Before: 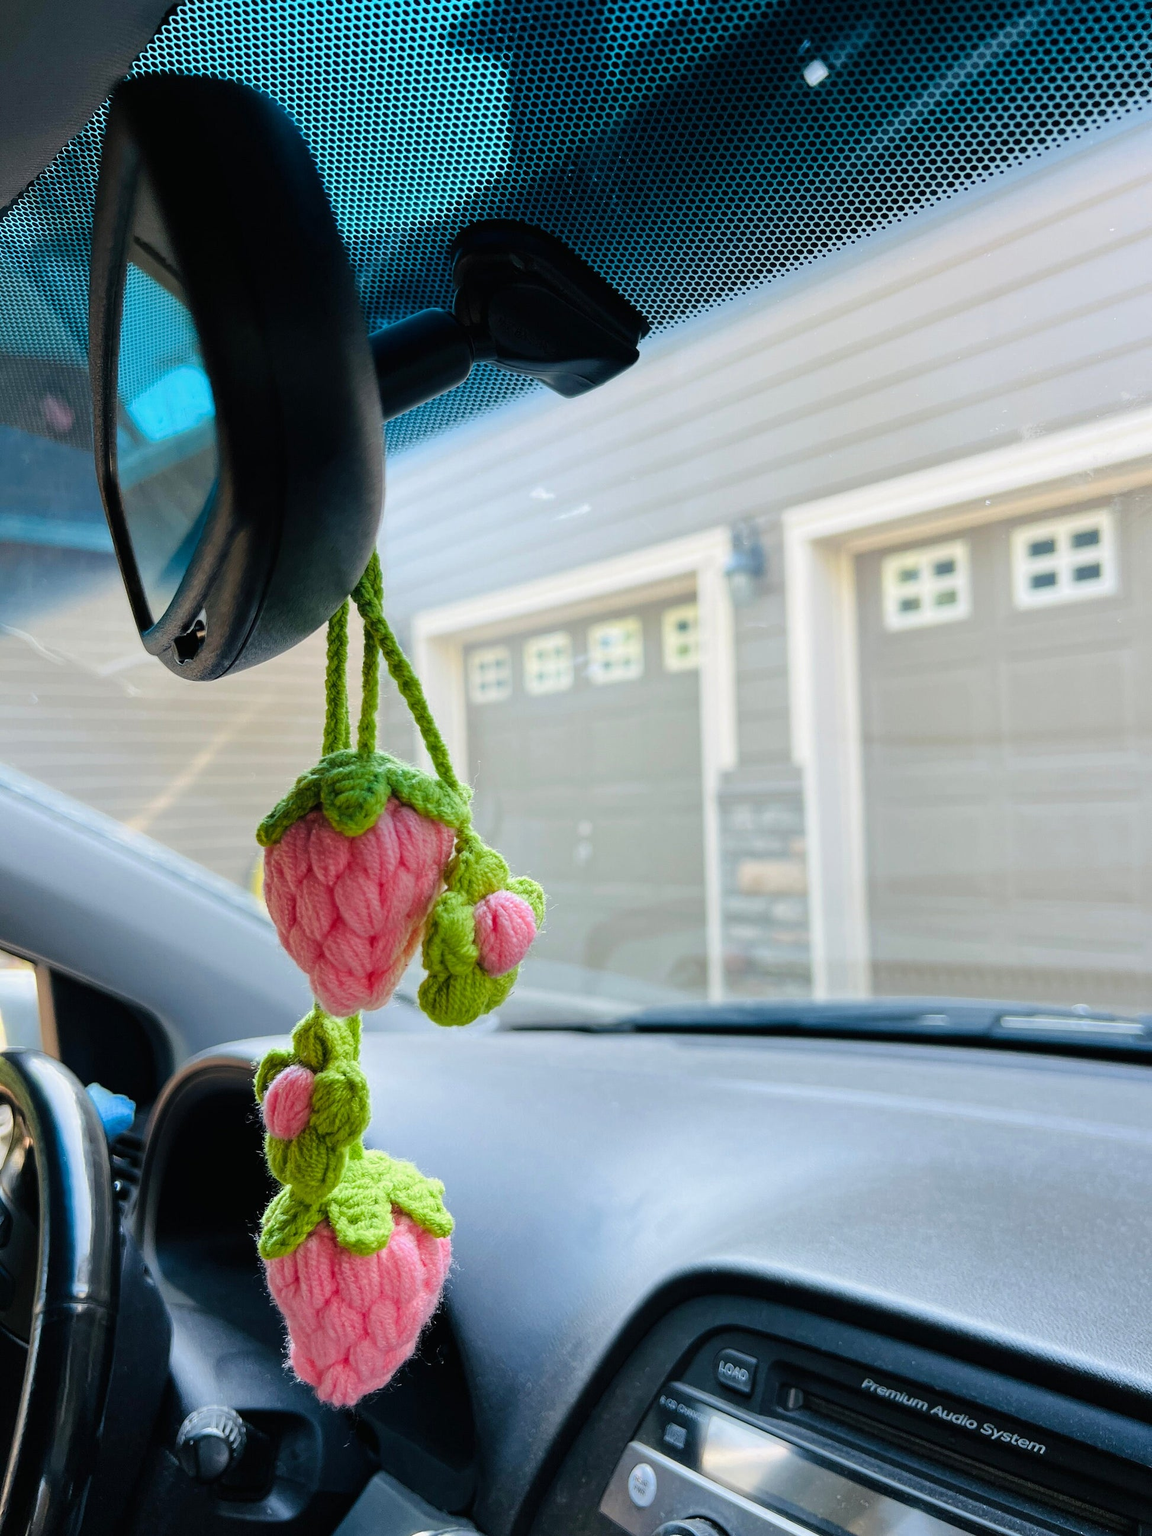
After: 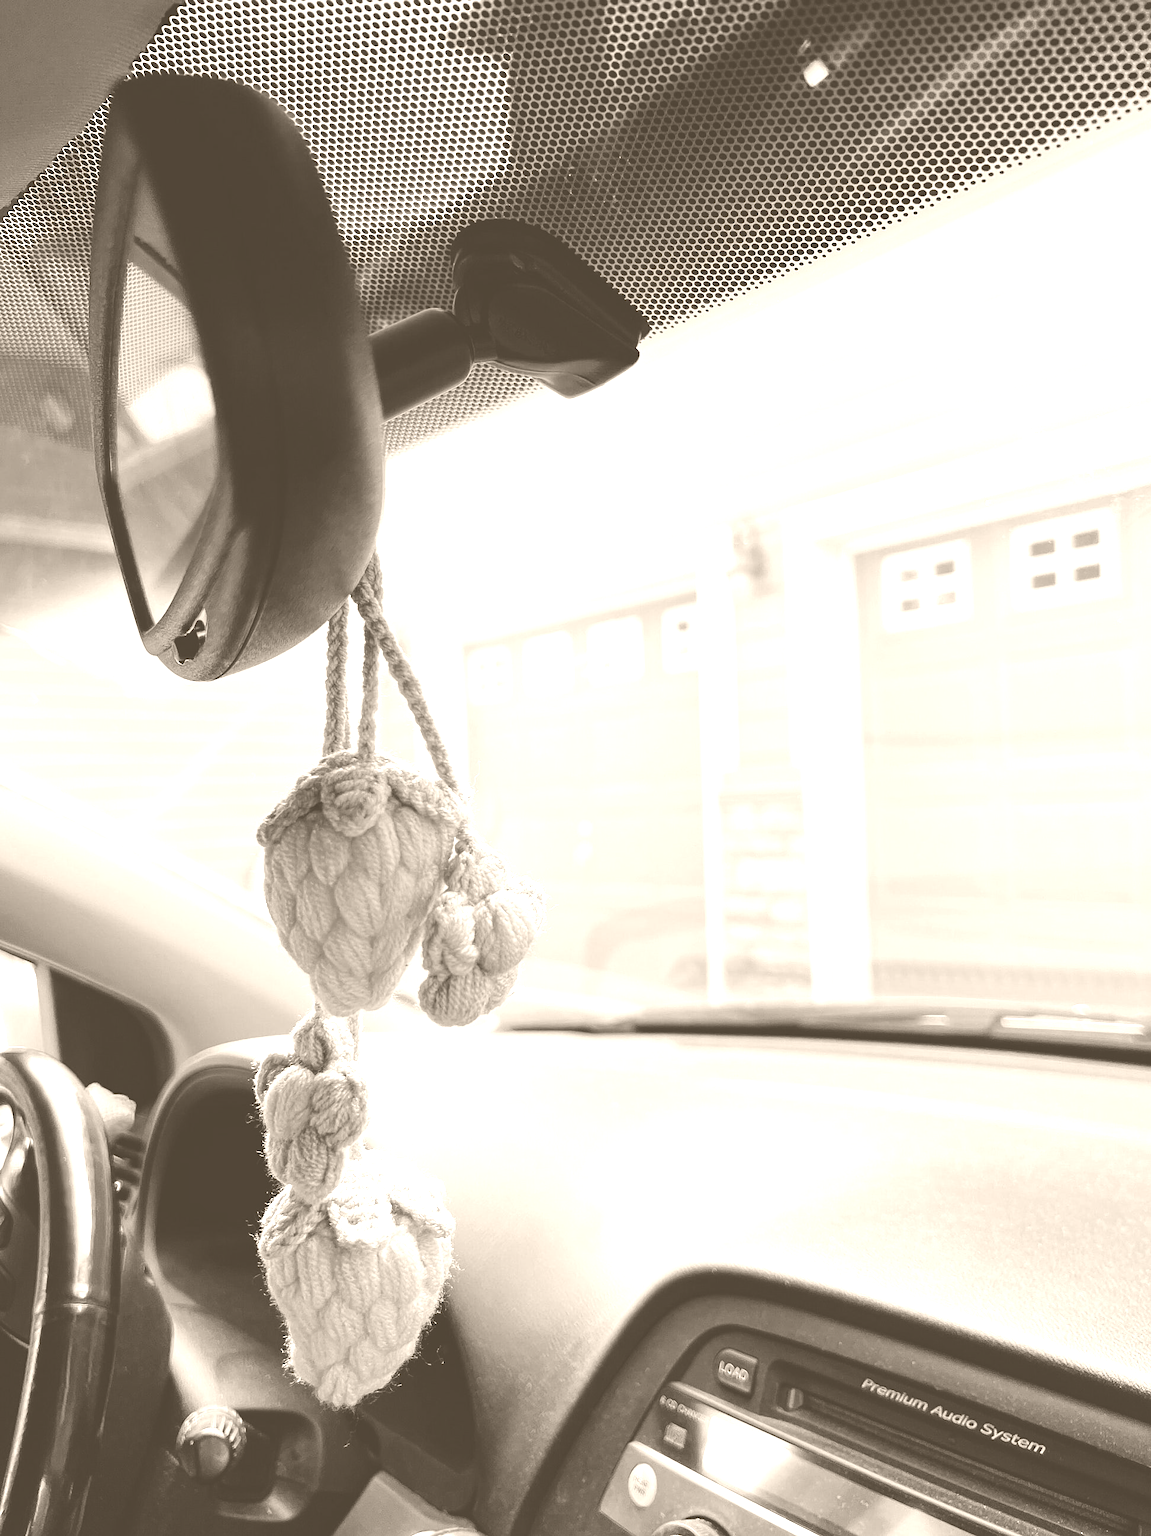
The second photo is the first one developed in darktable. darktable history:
colorize: hue 34.49°, saturation 35.33%, source mix 100%, version 1
sharpen: amount 0.2
